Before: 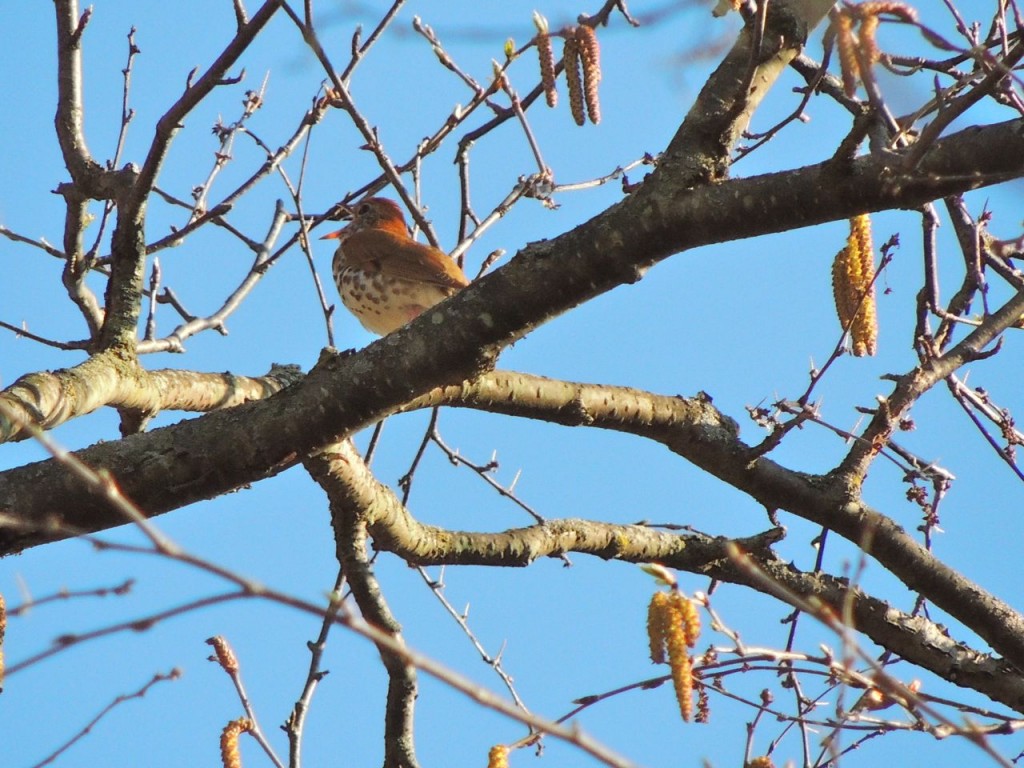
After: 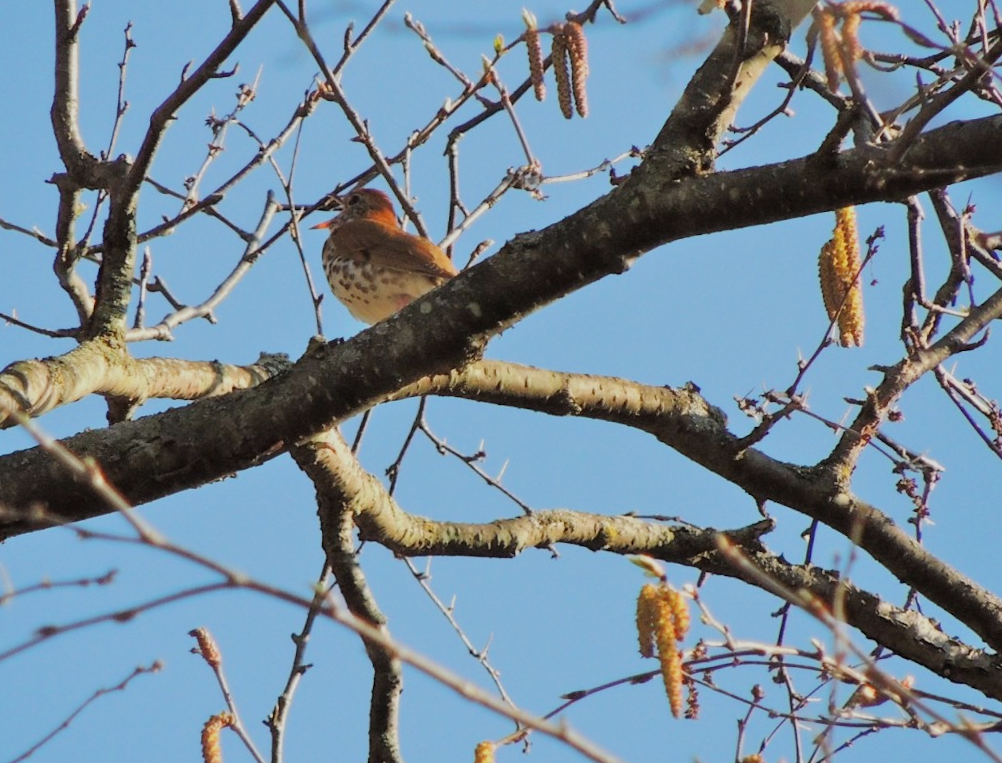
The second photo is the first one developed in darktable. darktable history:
rotate and perspective: rotation 0.226°, lens shift (vertical) -0.042, crop left 0.023, crop right 0.982, crop top 0.006, crop bottom 0.994
filmic rgb: hardness 4.17
